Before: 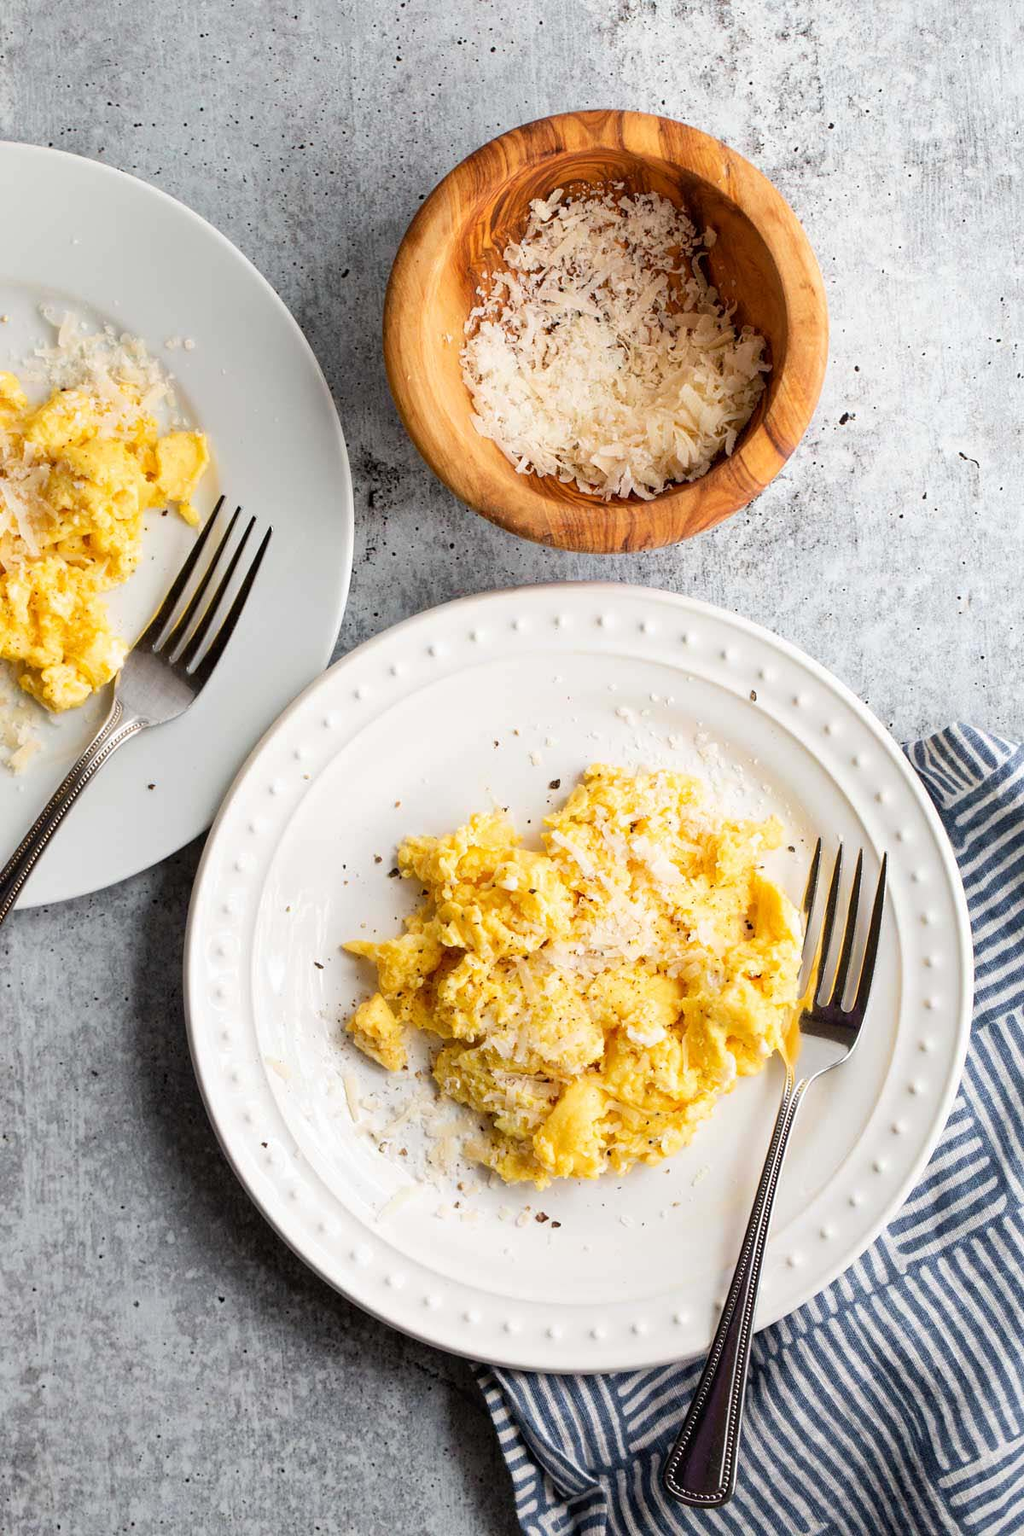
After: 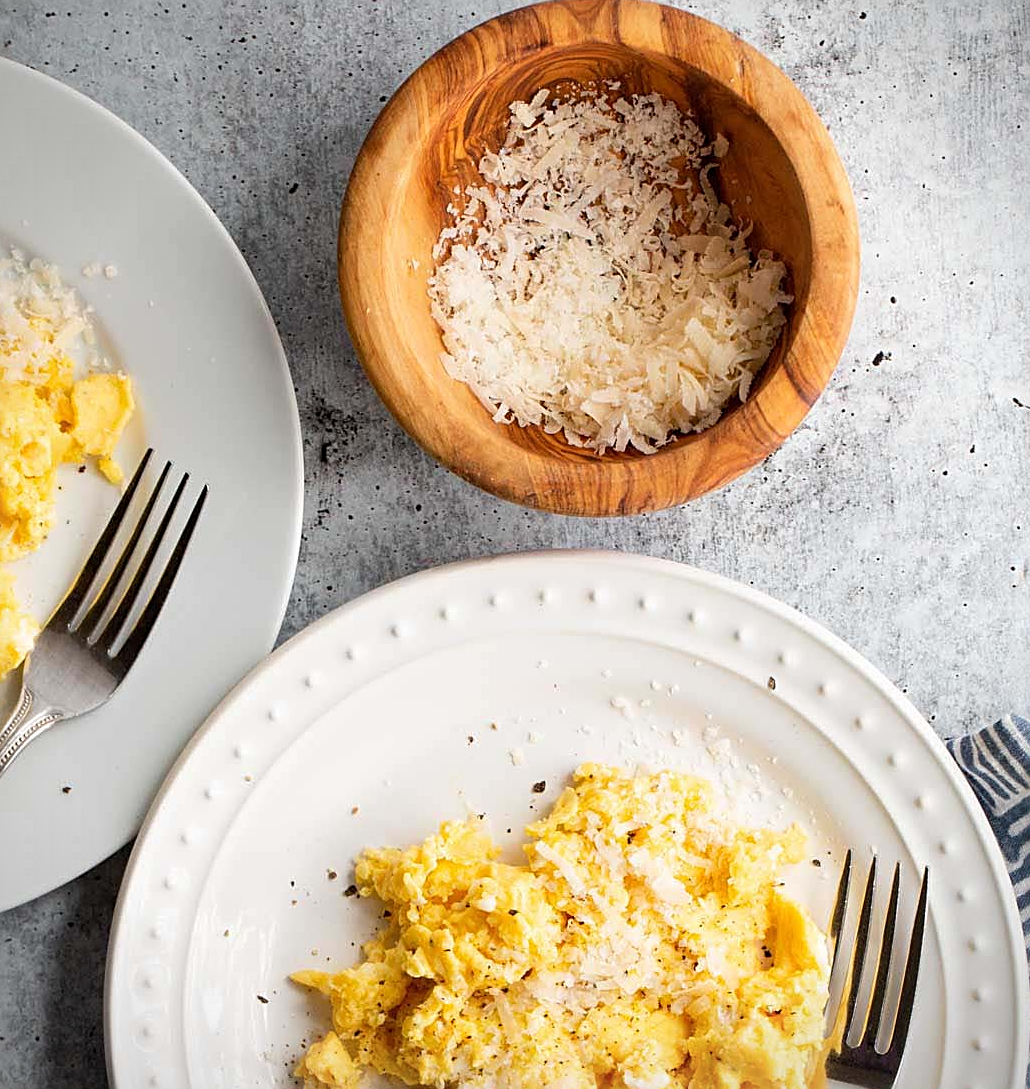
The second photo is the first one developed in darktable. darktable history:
crop and rotate: left 9.297%, top 7.35%, right 4.861%, bottom 32.101%
sharpen: on, module defaults
vignetting: fall-off start 92.55%, brightness -0.454, saturation -0.295
